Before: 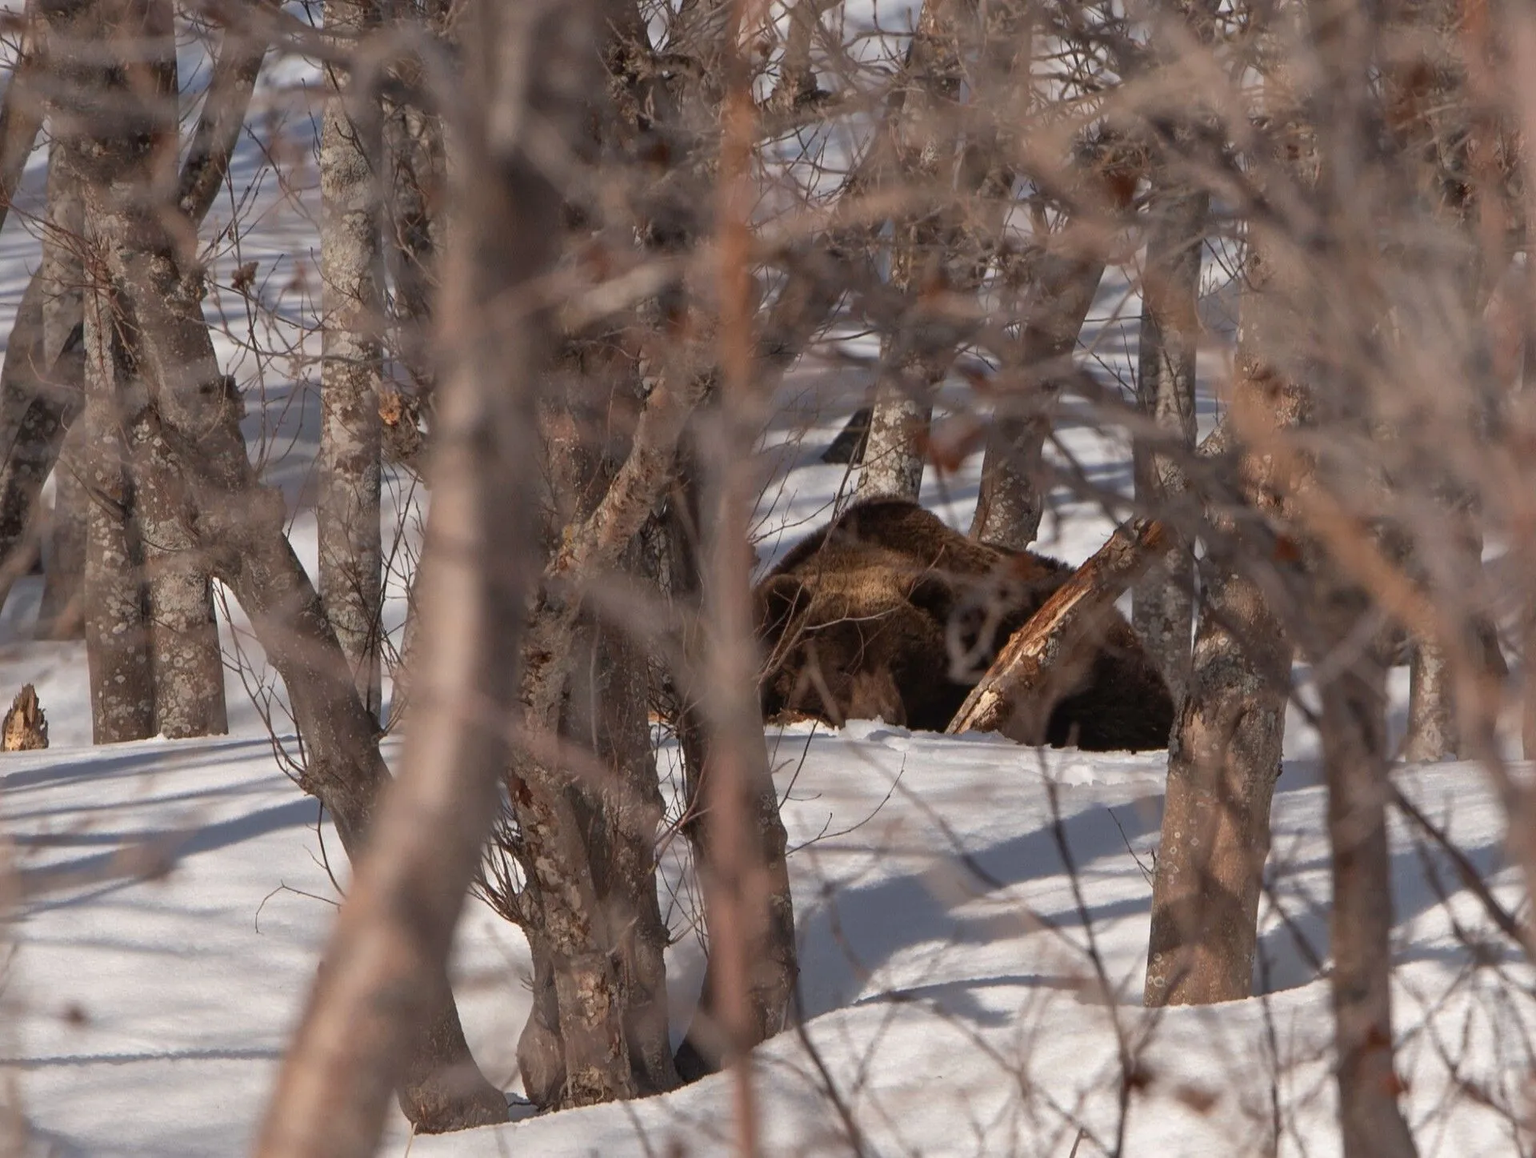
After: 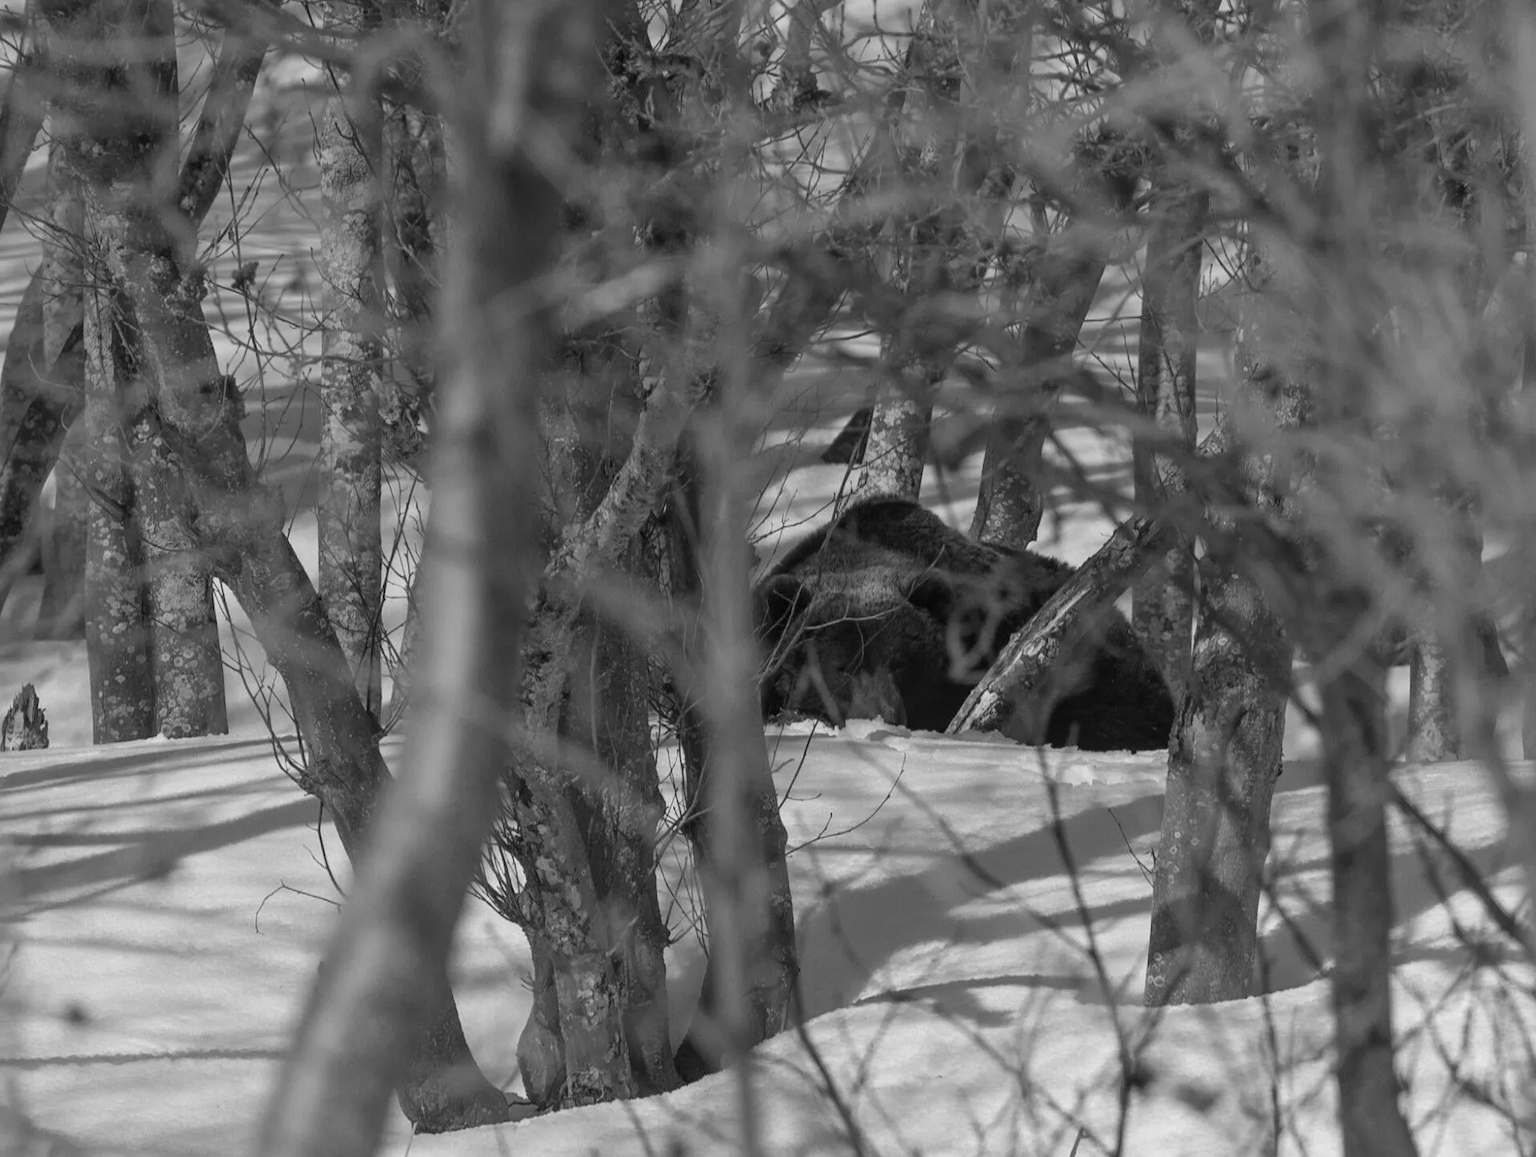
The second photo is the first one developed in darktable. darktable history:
local contrast: detail 110%
color calibration: output gray [0.21, 0.42, 0.37, 0], gray › normalize channels true, illuminant same as pipeline (D50), adaptation XYZ, x 0.346, y 0.359, gamut compression 0
